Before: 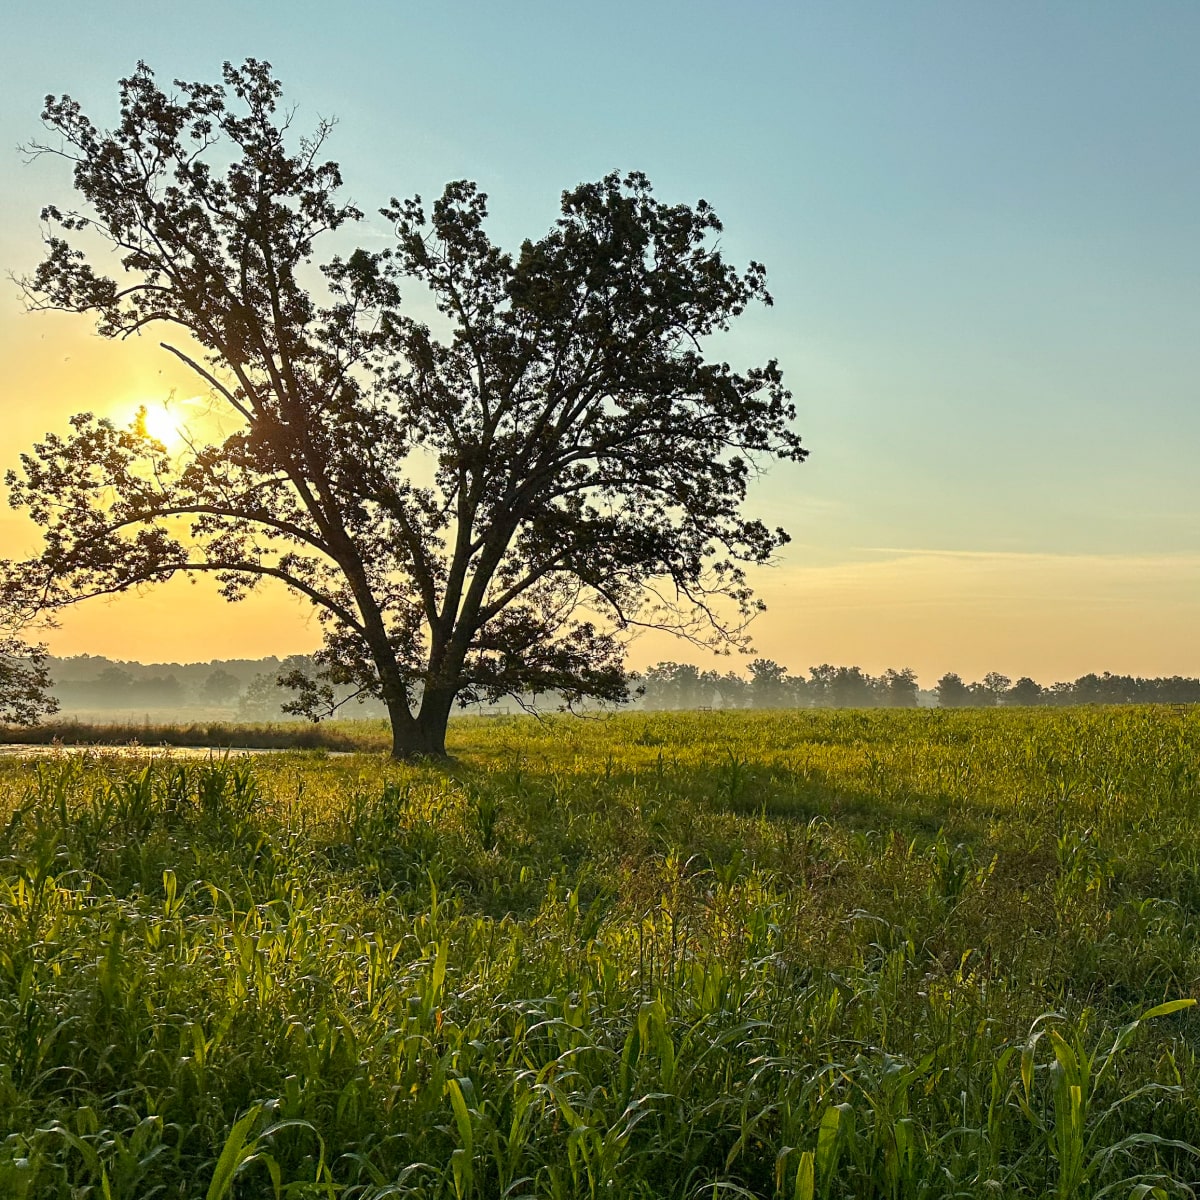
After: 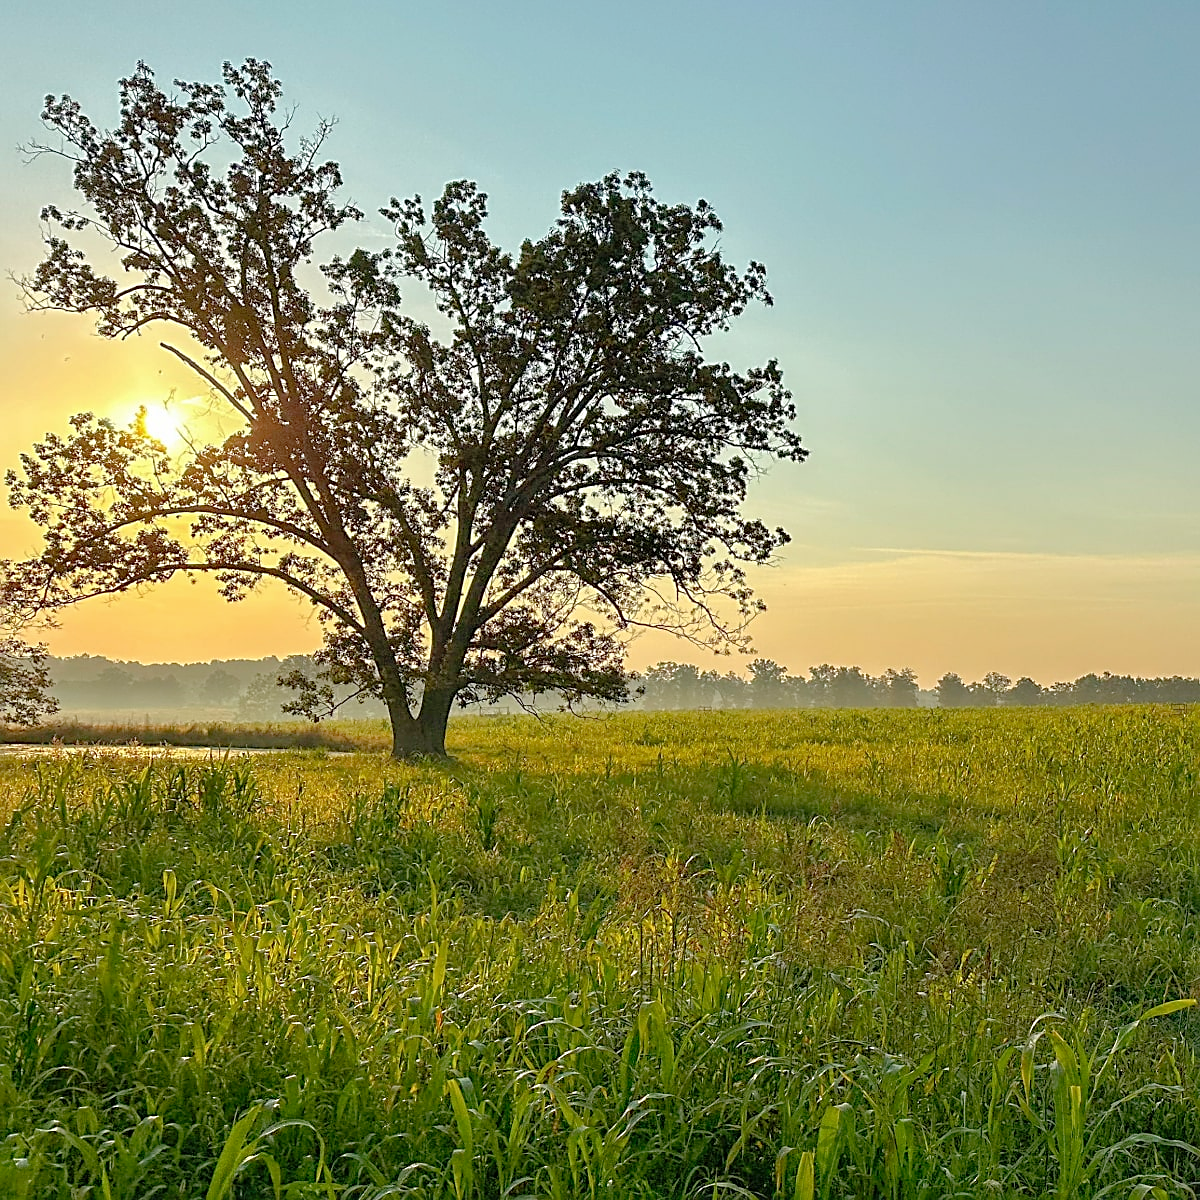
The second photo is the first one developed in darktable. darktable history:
tone curve: curves: ch0 [(0, 0) (0.004, 0.008) (0.077, 0.156) (0.169, 0.29) (0.774, 0.774) (1, 1)], color space Lab, linked channels, preserve colors none
sharpen: on, module defaults
